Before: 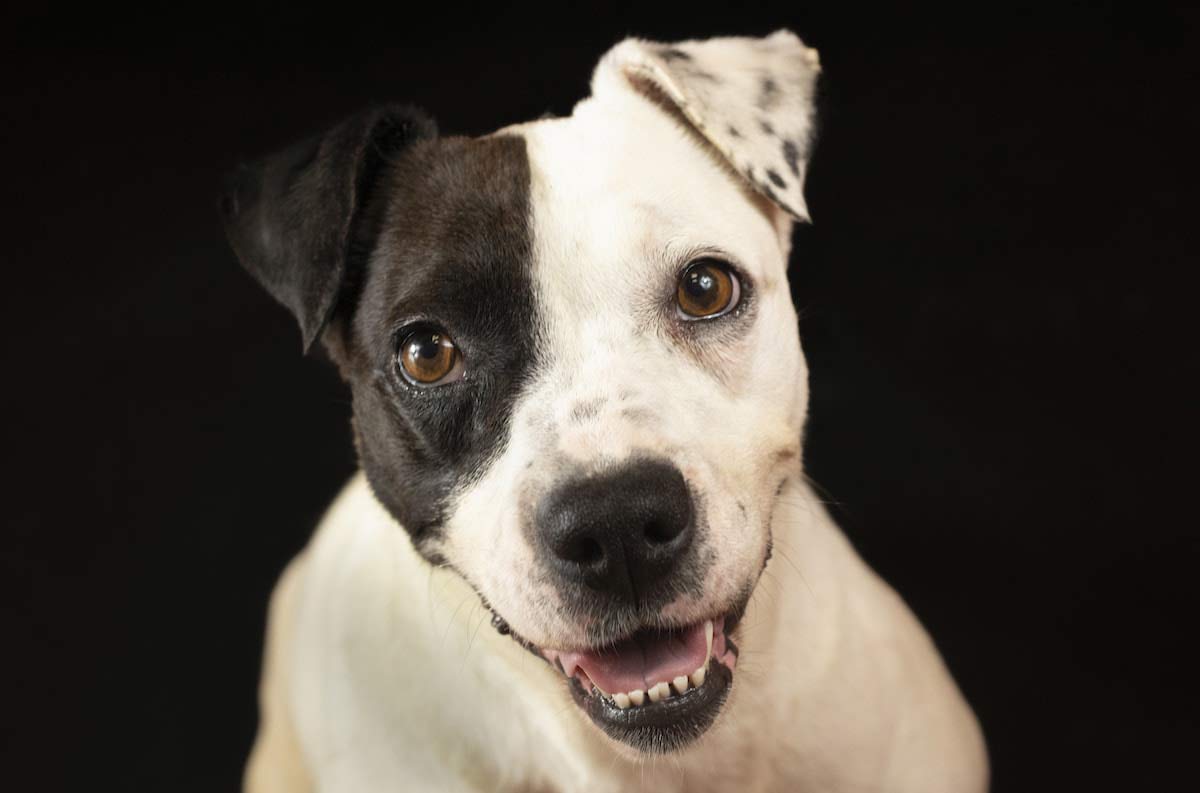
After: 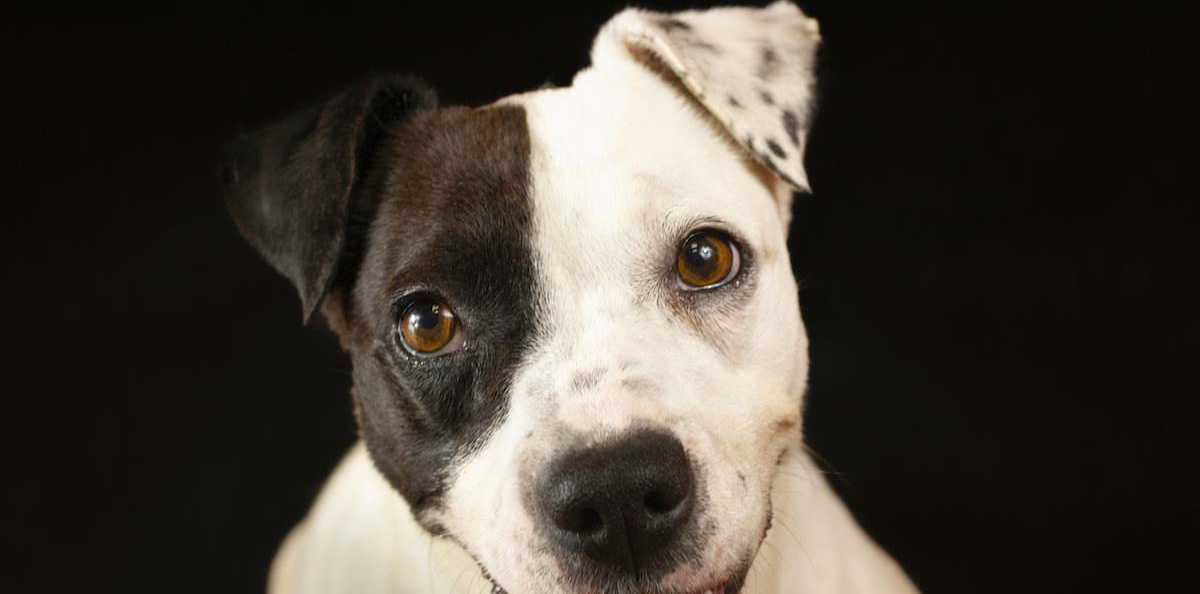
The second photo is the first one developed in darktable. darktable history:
color balance rgb: perceptual saturation grading › global saturation 20%, perceptual saturation grading › highlights -25%, perceptual saturation grading › shadows 25%
crop: top 3.857%, bottom 21.132%
